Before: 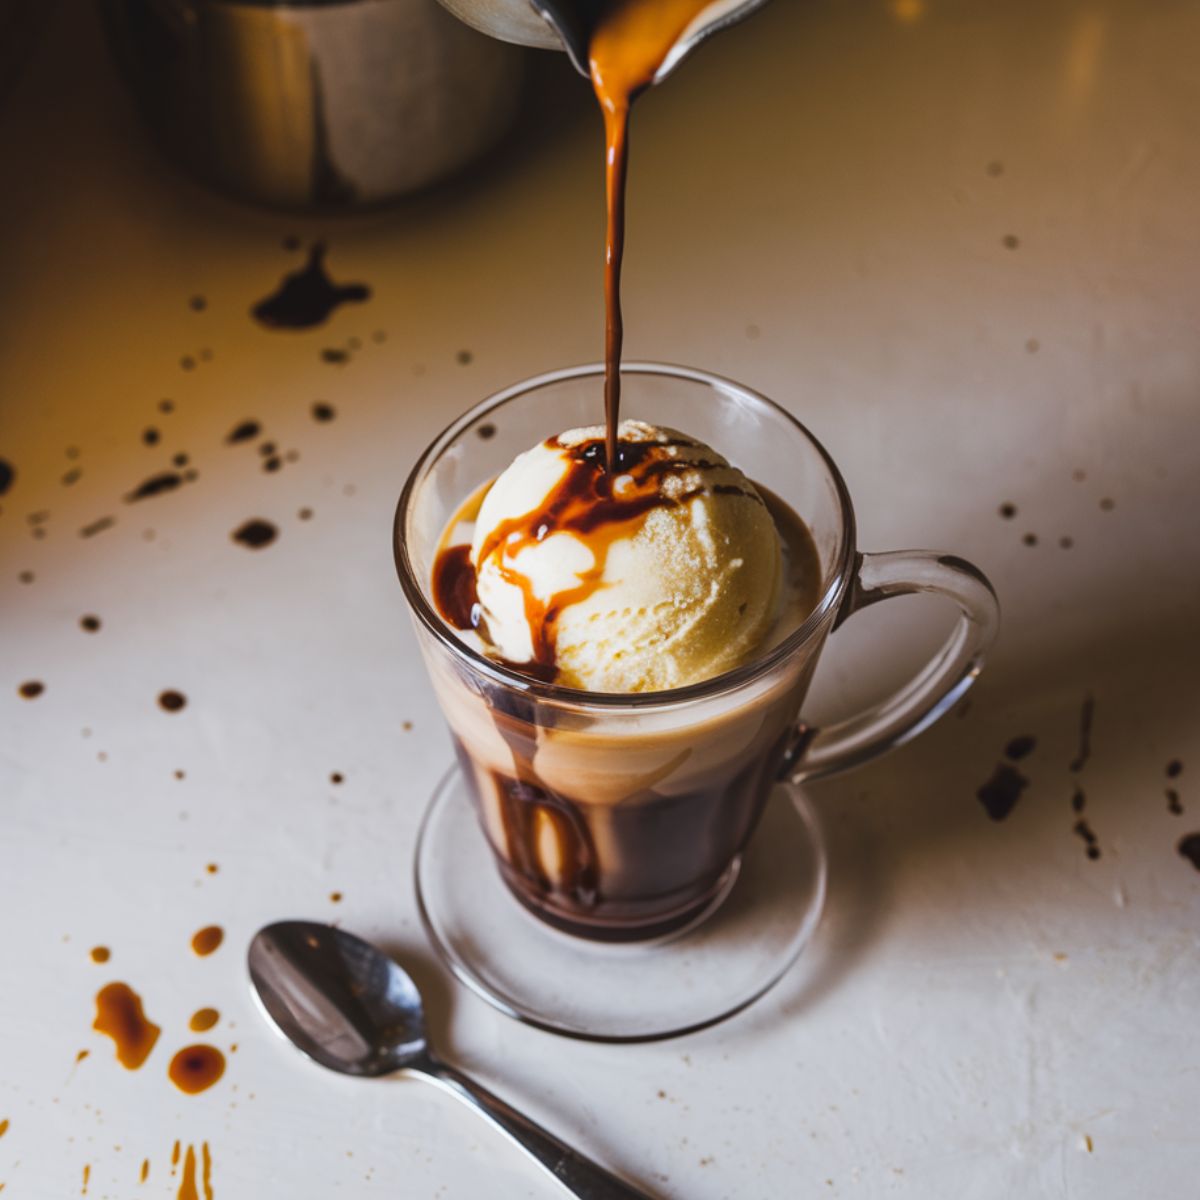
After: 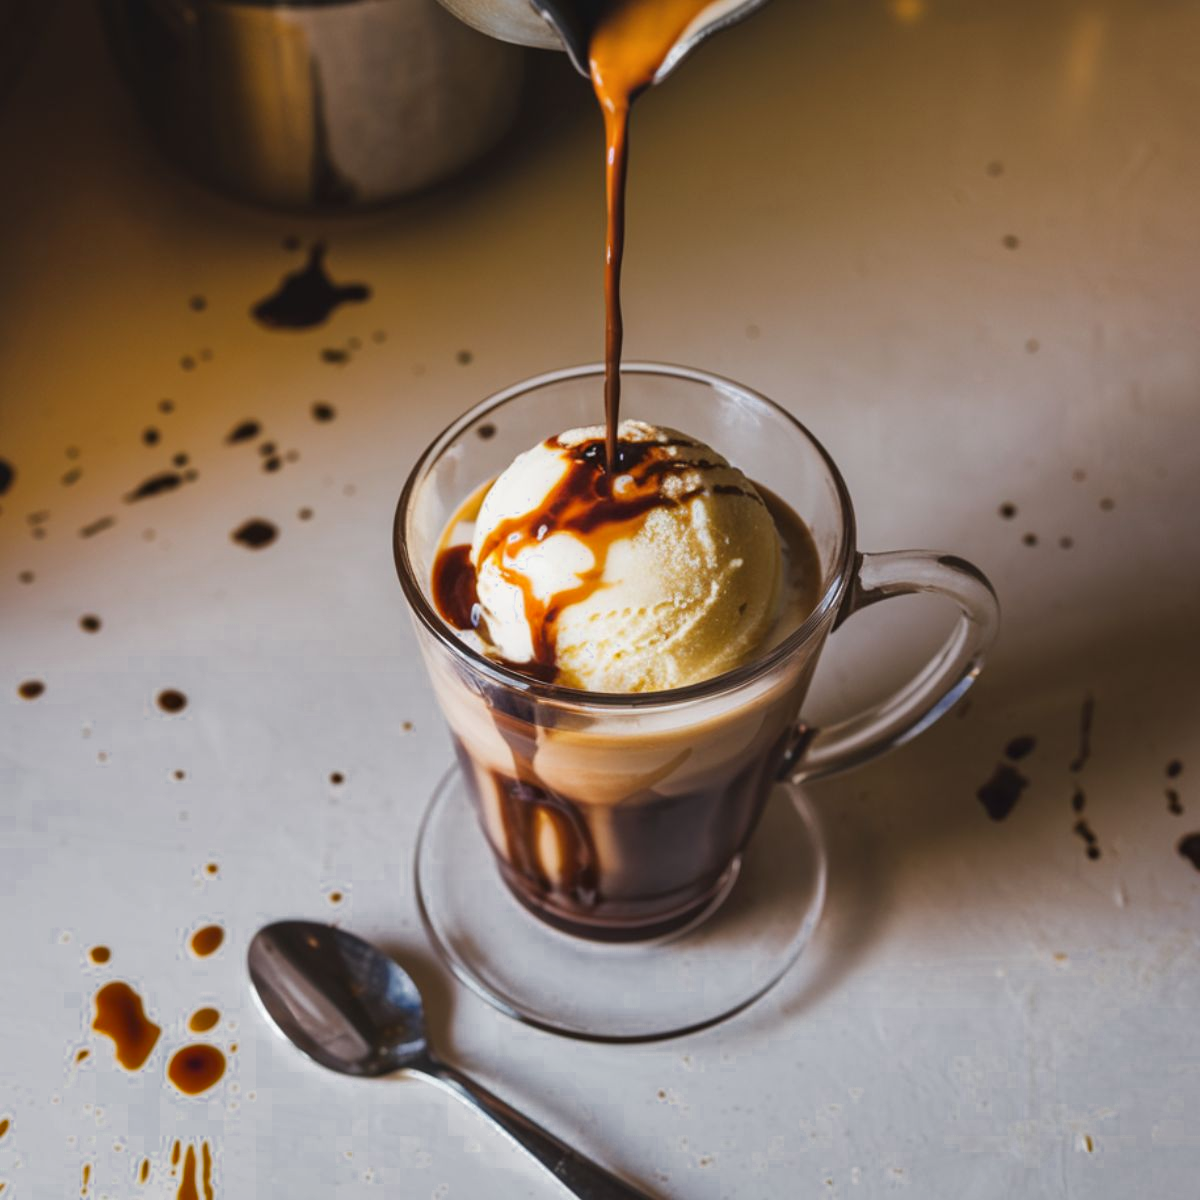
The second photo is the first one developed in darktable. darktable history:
shadows and highlights: shadows 12, white point adjustment 1.2, soften with gaussian
color zones: curves: ch0 [(0, 0.497) (0.143, 0.5) (0.286, 0.5) (0.429, 0.483) (0.571, 0.116) (0.714, -0.006) (0.857, 0.28) (1, 0.497)]
